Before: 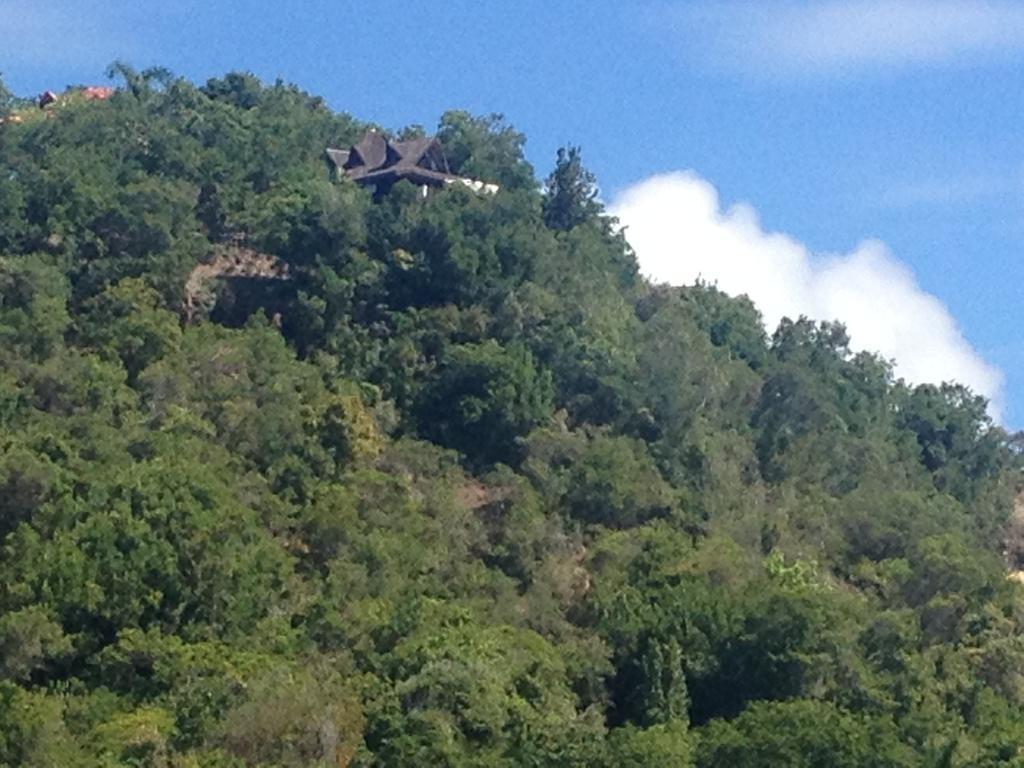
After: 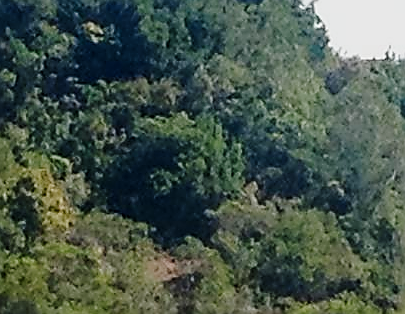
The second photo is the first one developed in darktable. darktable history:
crop: left 30.292%, top 29.654%, right 30.105%, bottom 29.434%
tone curve: curves: ch0 [(0, 0) (0.049, 0.01) (0.154, 0.081) (0.491, 0.519) (0.748, 0.765) (1, 0.919)]; ch1 [(0, 0) (0.172, 0.123) (0.317, 0.272) (0.401, 0.422) (0.499, 0.497) (0.531, 0.54) (0.615, 0.603) (0.741, 0.783) (1, 1)]; ch2 [(0, 0) (0.411, 0.424) (0.483, 0.478) (0.544, 0.56) (0.686, 0.638) (1, 1)], preserve colors none
sharpen: radius 1.412, amount 1.266, threshold 0.725
